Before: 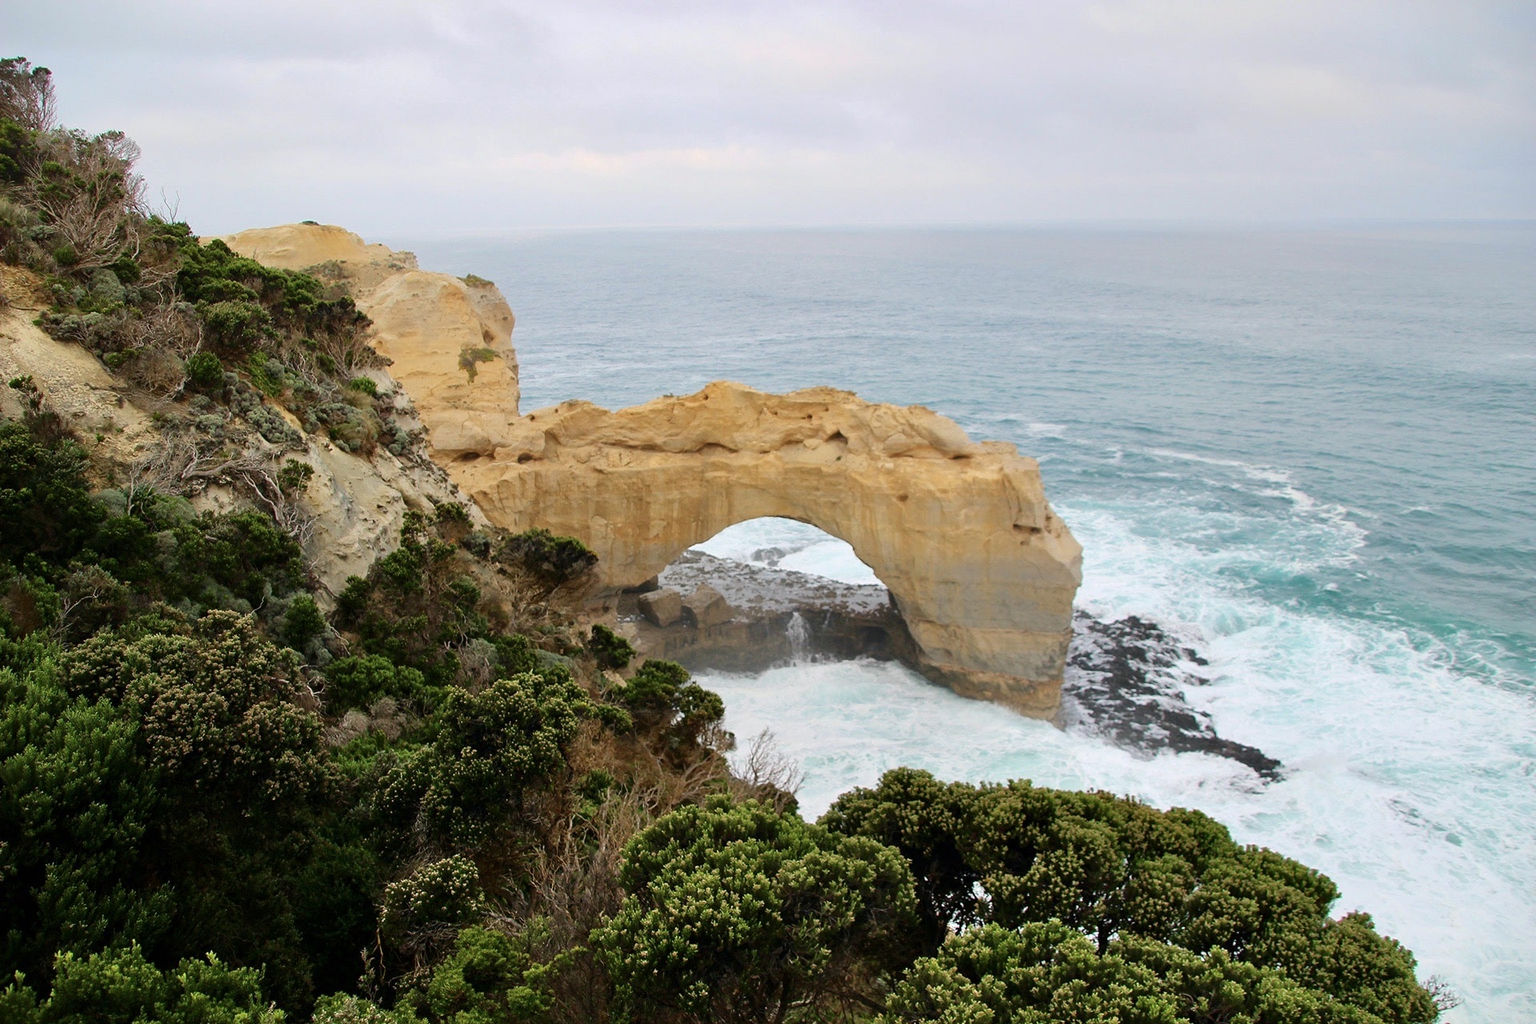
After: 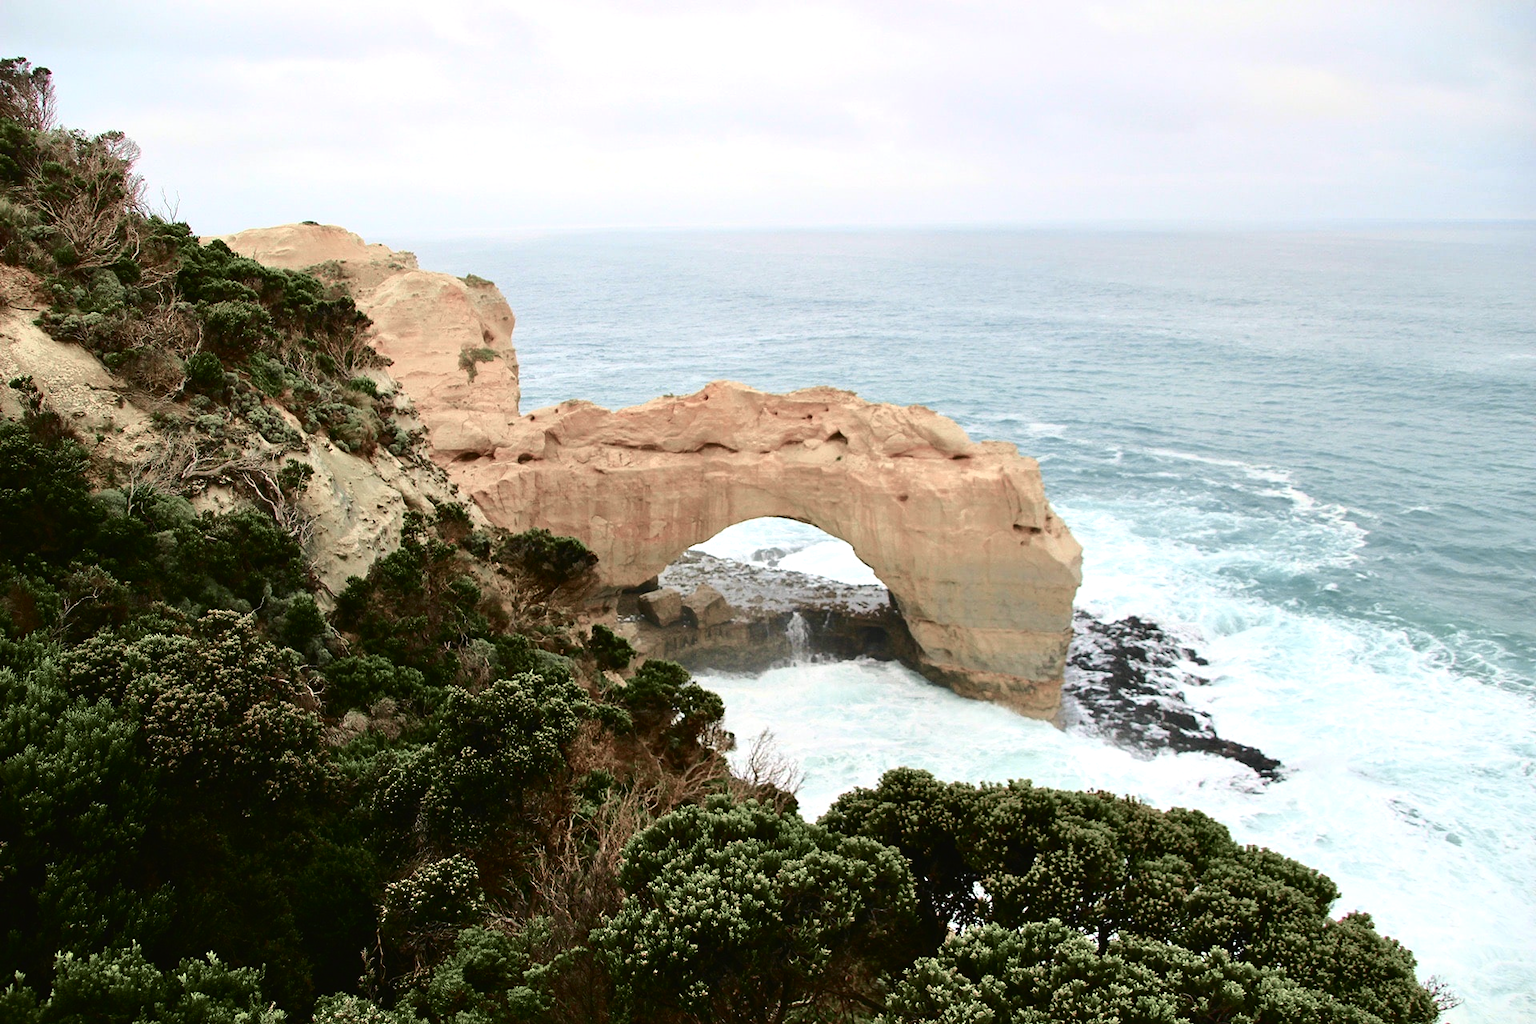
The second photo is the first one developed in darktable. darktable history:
tone equalizer: -8 EV -0.417 EV, -7 EV -0.389 EV, -6 EV -0.333 EV, -5 EV -0.222 EV, -3 EV 0.222 EV, -2 EV 0.333 EV, -1 EV 0.389 EV, +0 EV 0.417 EV, edges refinement/feathering 500, mask exposure compensation -1.25 EV, preserve details no
tone curve: curves: ch0 [(0, 0.021) (0.059, 0.053) (0.212, 0.18) (0.337, 0.304) (0.495, 0.505) (0.725, 0.731) (0.89, 0.919) (1, 1)]; ch1 [(0, 0) (0.094, 0.081) (0.285, 0.299) (0.403, 0.436) (0.479, 0.475) (0.54, 0.55) (0.615, 0.637) (0.683, 0.688) (1, 1)]; ch2 [(0, 0) (0.257, 0.217) (0.434, 0.434) (0.498, 0.507) (0.527, 0.542) (0.597, 0.587) (0.658, 0.595) (1, 1)], color space Lab, independent channels, preserve colors none
